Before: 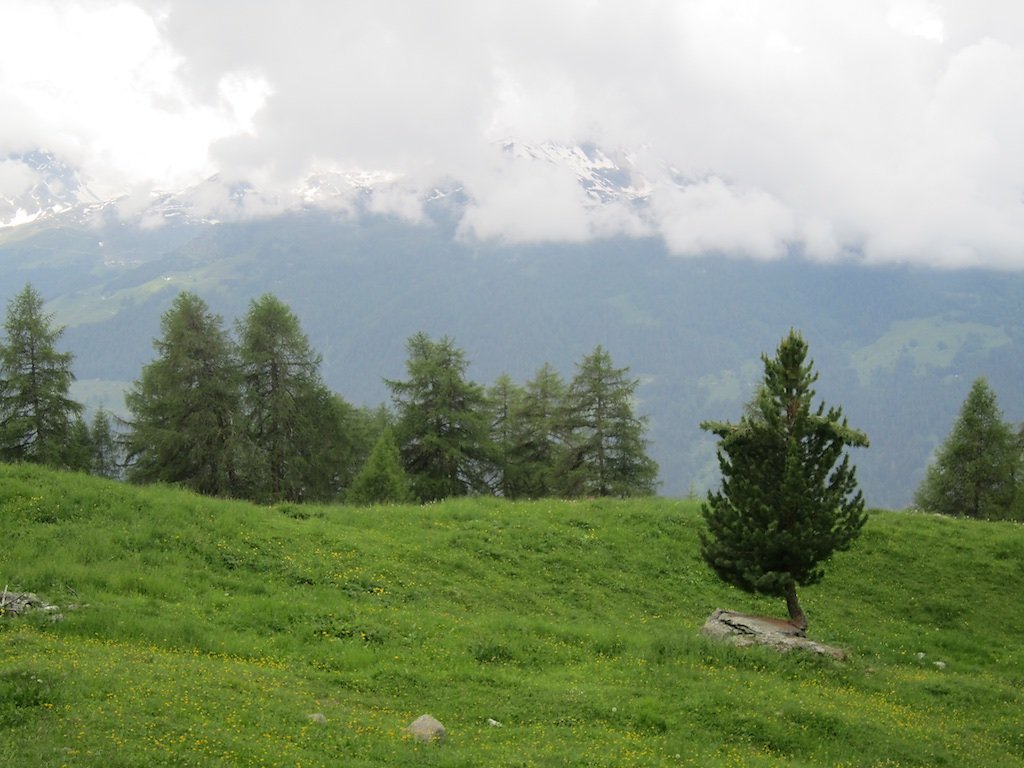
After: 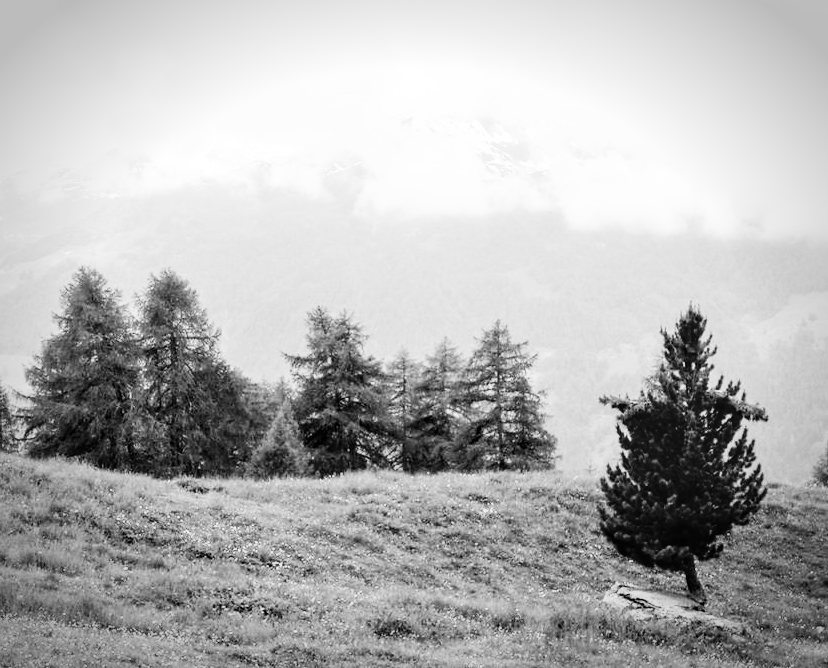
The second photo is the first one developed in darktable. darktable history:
local contrast: on, module defaults
color correction: highlights a* -7.33, highlights b* 1.26, shadows a* -3.55, saturation 1.4
crop: left 9.929%, top 3.475%, right 9.188%, bottom 9.529%
monochrome: on, module defaults
rgb curve: curves: ch0 [(0, 0) (0.21, 0.15) (0.24, 0.21) (0.5, 0.75) (0.75, 0.96) (0.89, 0.99) (1, 1)]; ch1 [(0, 0.02) (0.21, 0.13) (0.25, 0.2) (0.5, 0.67) (0.75, 0.9) (0.89, 0.97) (1, 1)]; ch2 [(0, 0.02) (0.21, 0.13) (0.25, 0.2) (0.5, 0.67) (0.75, 0.9) (0.89, 0.97) (1, 1)], compensate middle gray true
contrast equalizer: octaves 7, y [[0.6 ×6], [0.55 ×6], [0 ×6], [0 ×6], [0 ×6]], mix 0.35
vignetting: automatic ratio true
